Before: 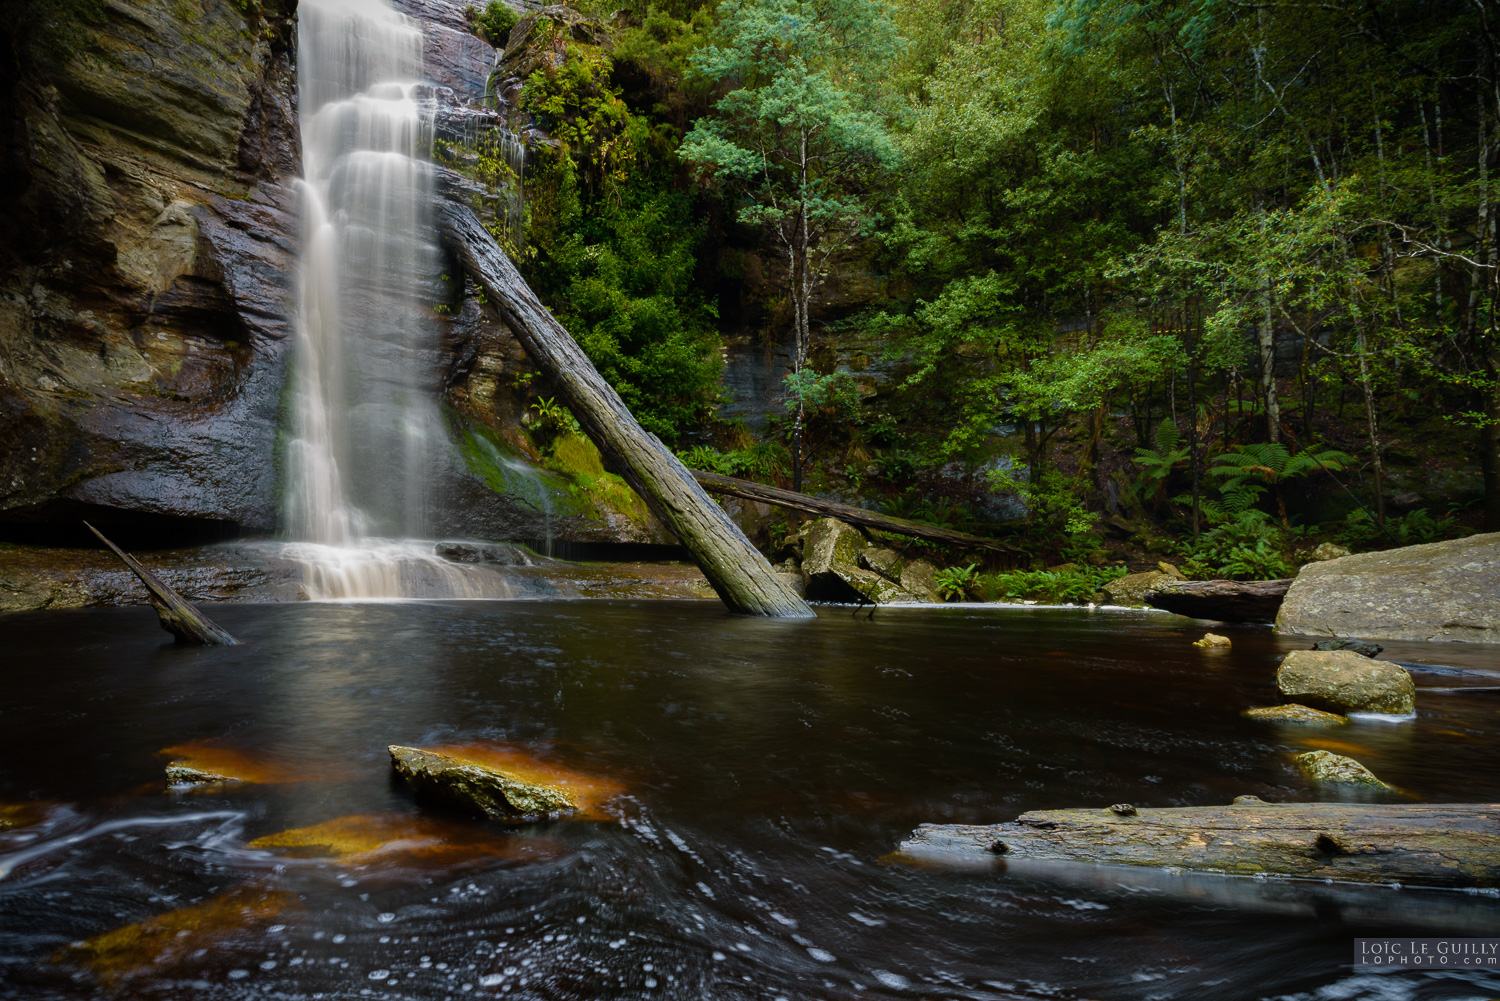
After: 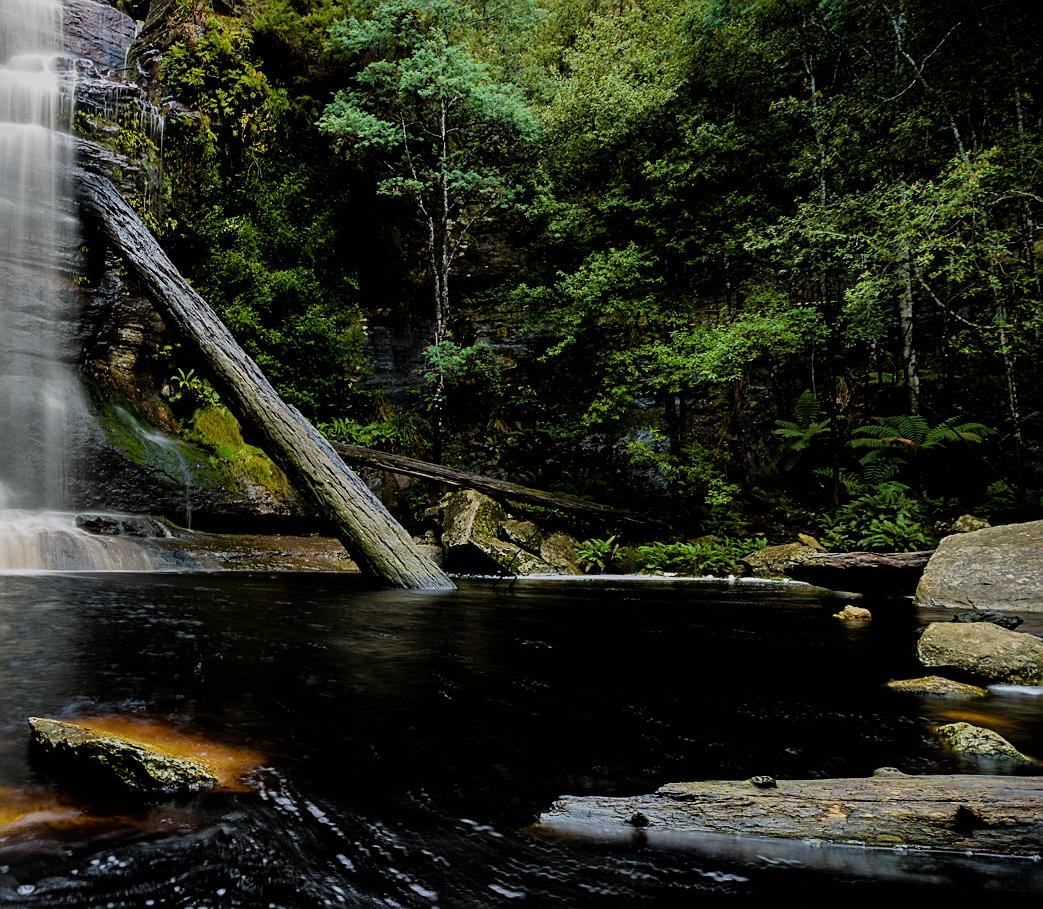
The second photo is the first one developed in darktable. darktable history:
filmic rgb: black relative exposure -5 EV, hardness 2.88, contrast 1.2
crop and rotate: left 24.034%, top 2.838%, right 6.406%, bottom 6.299%
sharpen: on, module defaults
